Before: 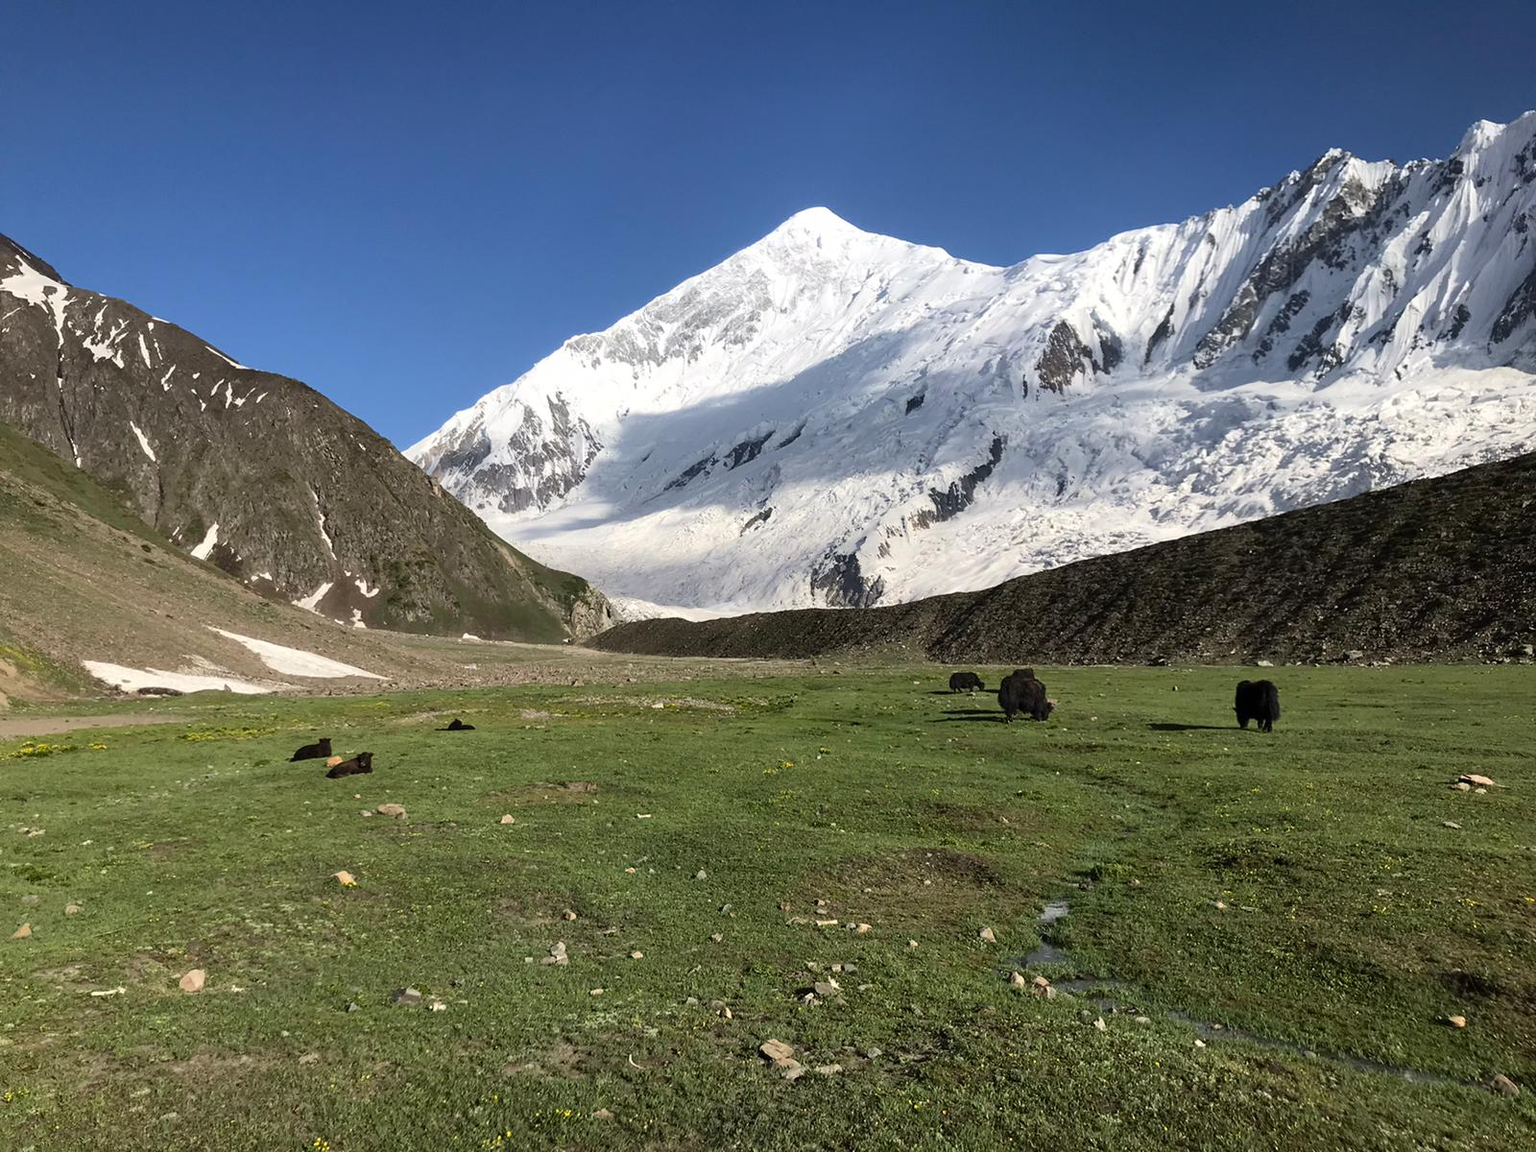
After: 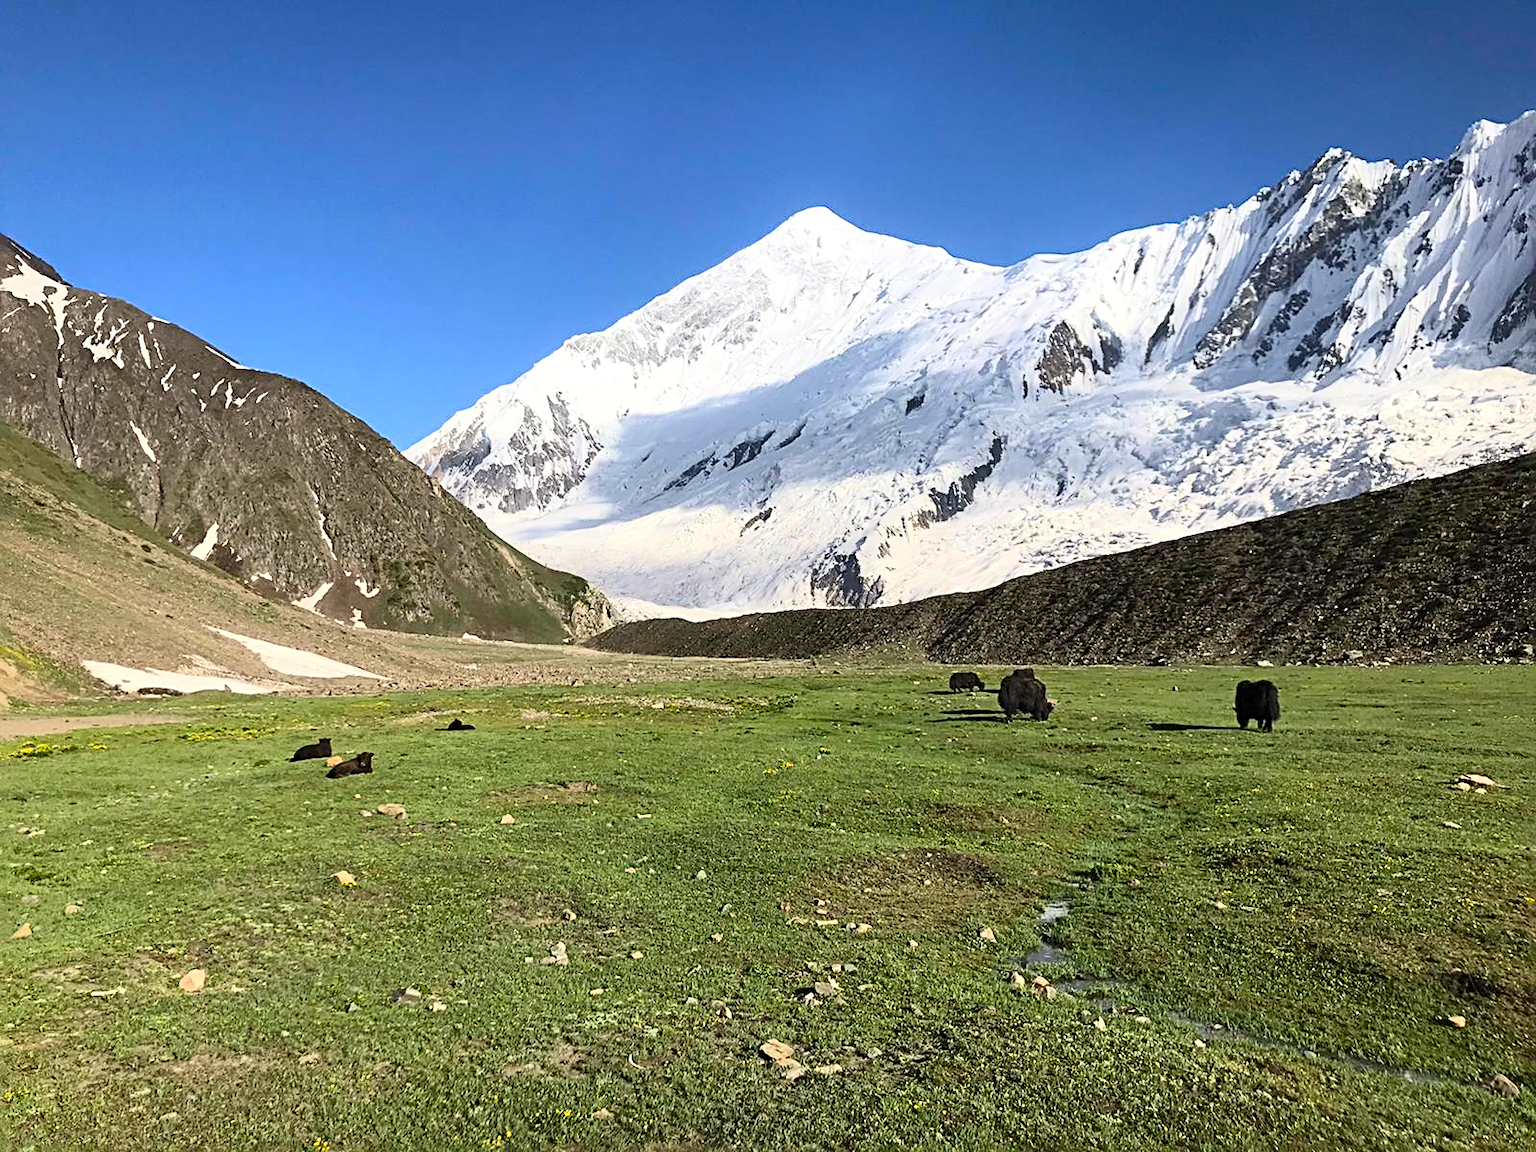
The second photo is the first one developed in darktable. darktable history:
sharpen: radius 3.126
contrast brightness saturation: contrast 0.242, brightness 0.245, saturation 0.374
